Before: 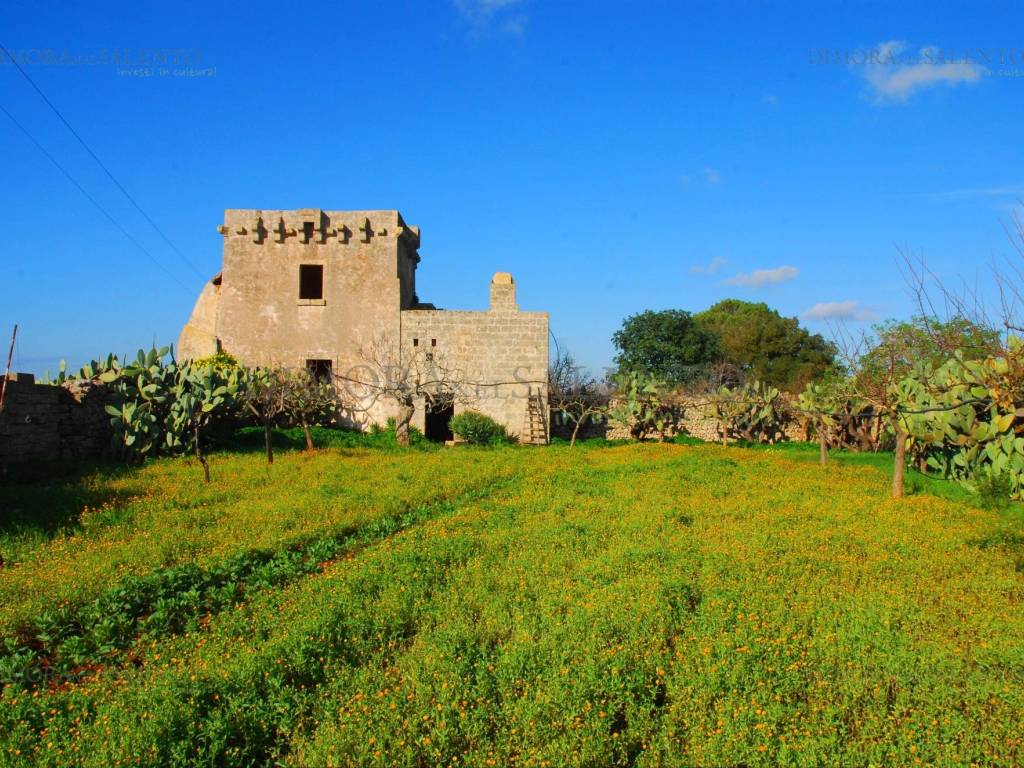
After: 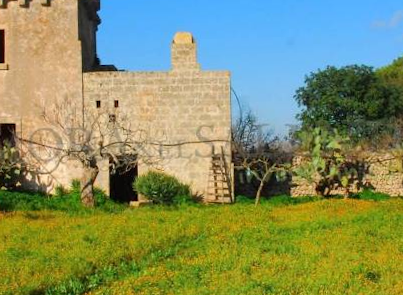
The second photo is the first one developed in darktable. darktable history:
rotate and perspective: rotation -1.32°, lens shift (horizontal) -0.031, crop left 0.015, crop right 0.985, crop top 0.047, crop bottom 0.982
crop: left 30%, top 30%, right 30%, bottom 30%
